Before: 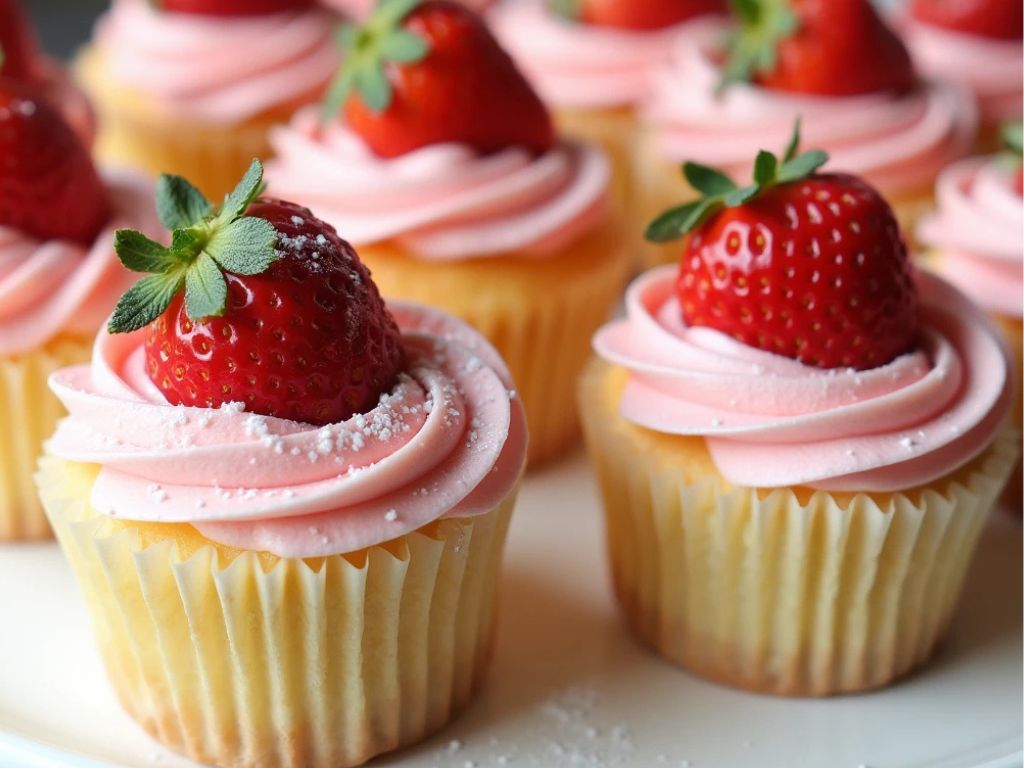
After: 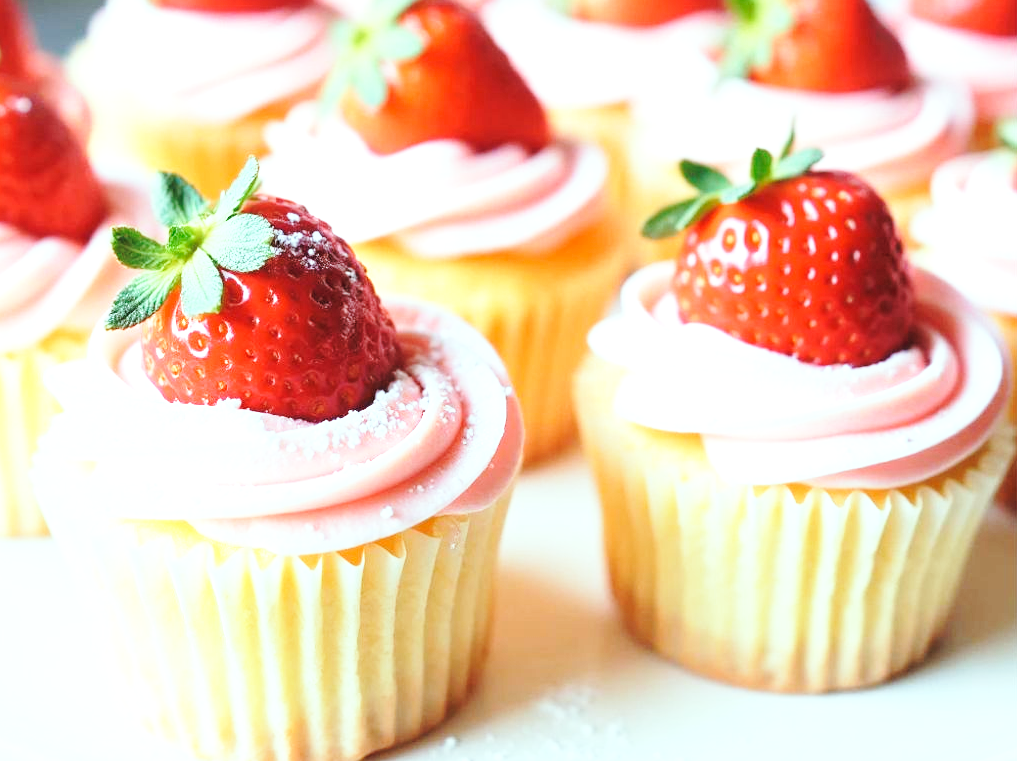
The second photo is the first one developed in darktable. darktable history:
color correction: highlights a* -6.69, highlights b* 0.49
color calibration: x 0.367, y 0.379, temperature 4395.86 K
base curve: curves: ch0 [(0, 0) (0.028, 0.03) (0.121, 0.232) (0.46, 0.748) (0.859, 0.968) (1, 1)], preserve colors none
contrast brightness saturation: brightness 0.13
exposure: black level correction 0, exposure 1 EV, compensate exposure bias true, compensate highlight preservation false
local contrast: highlights 100%, shadows 100%, detail 120%, midtone range 0.2
crop: left 0.434%, top 0.485%, right 0.244%, bottom 0.386%
